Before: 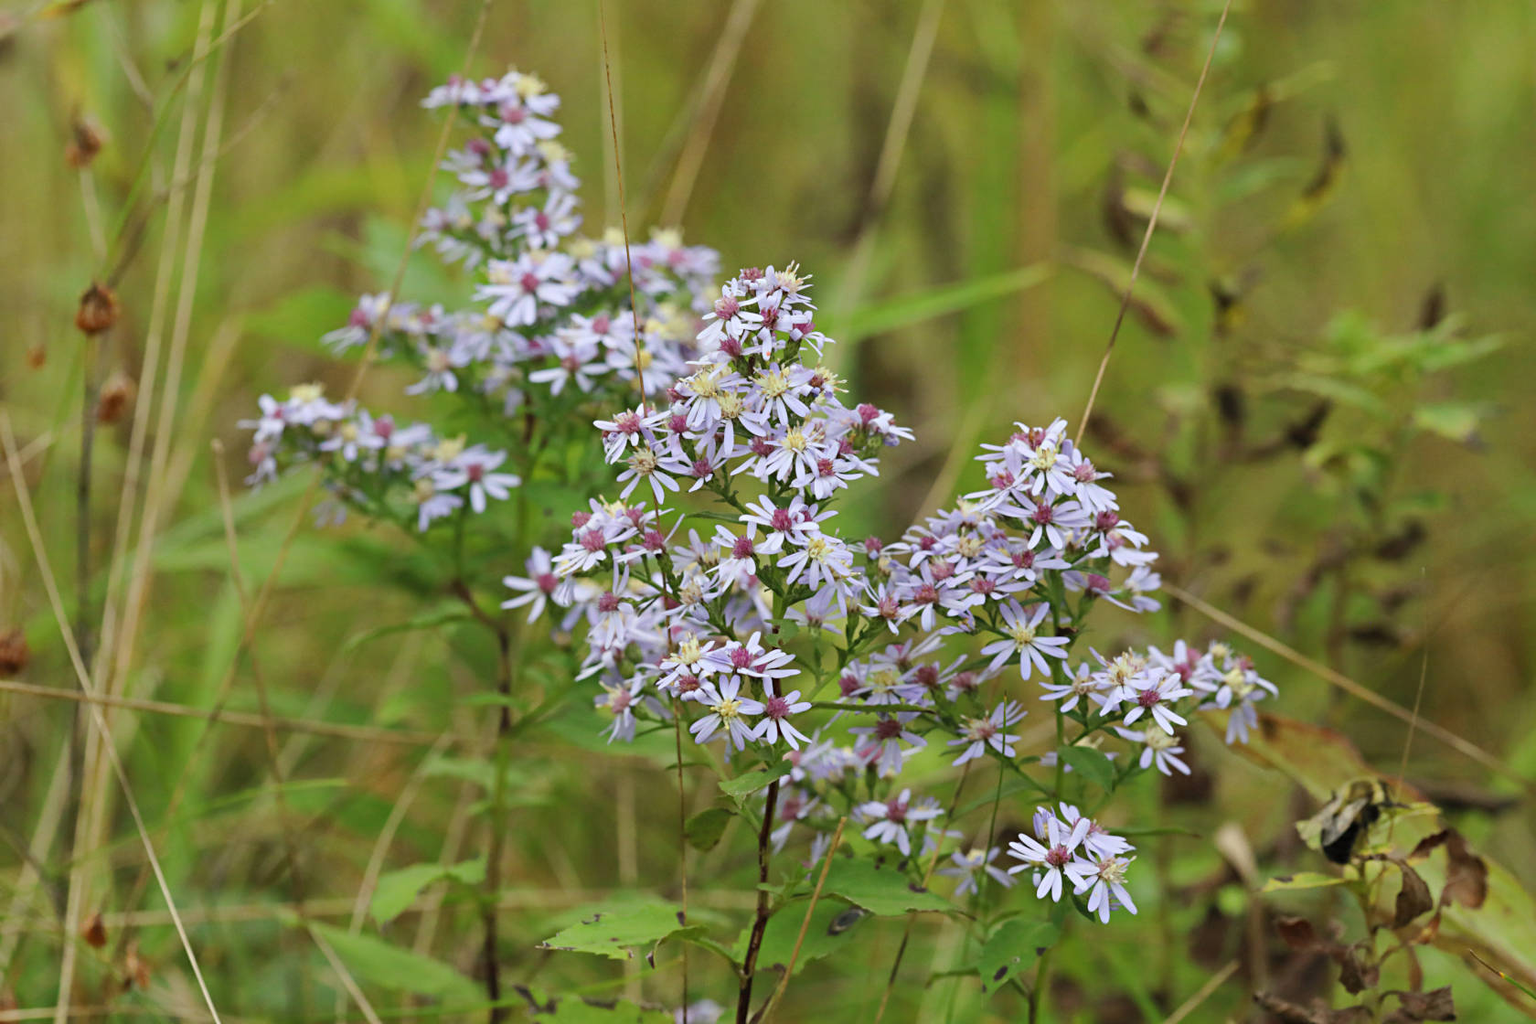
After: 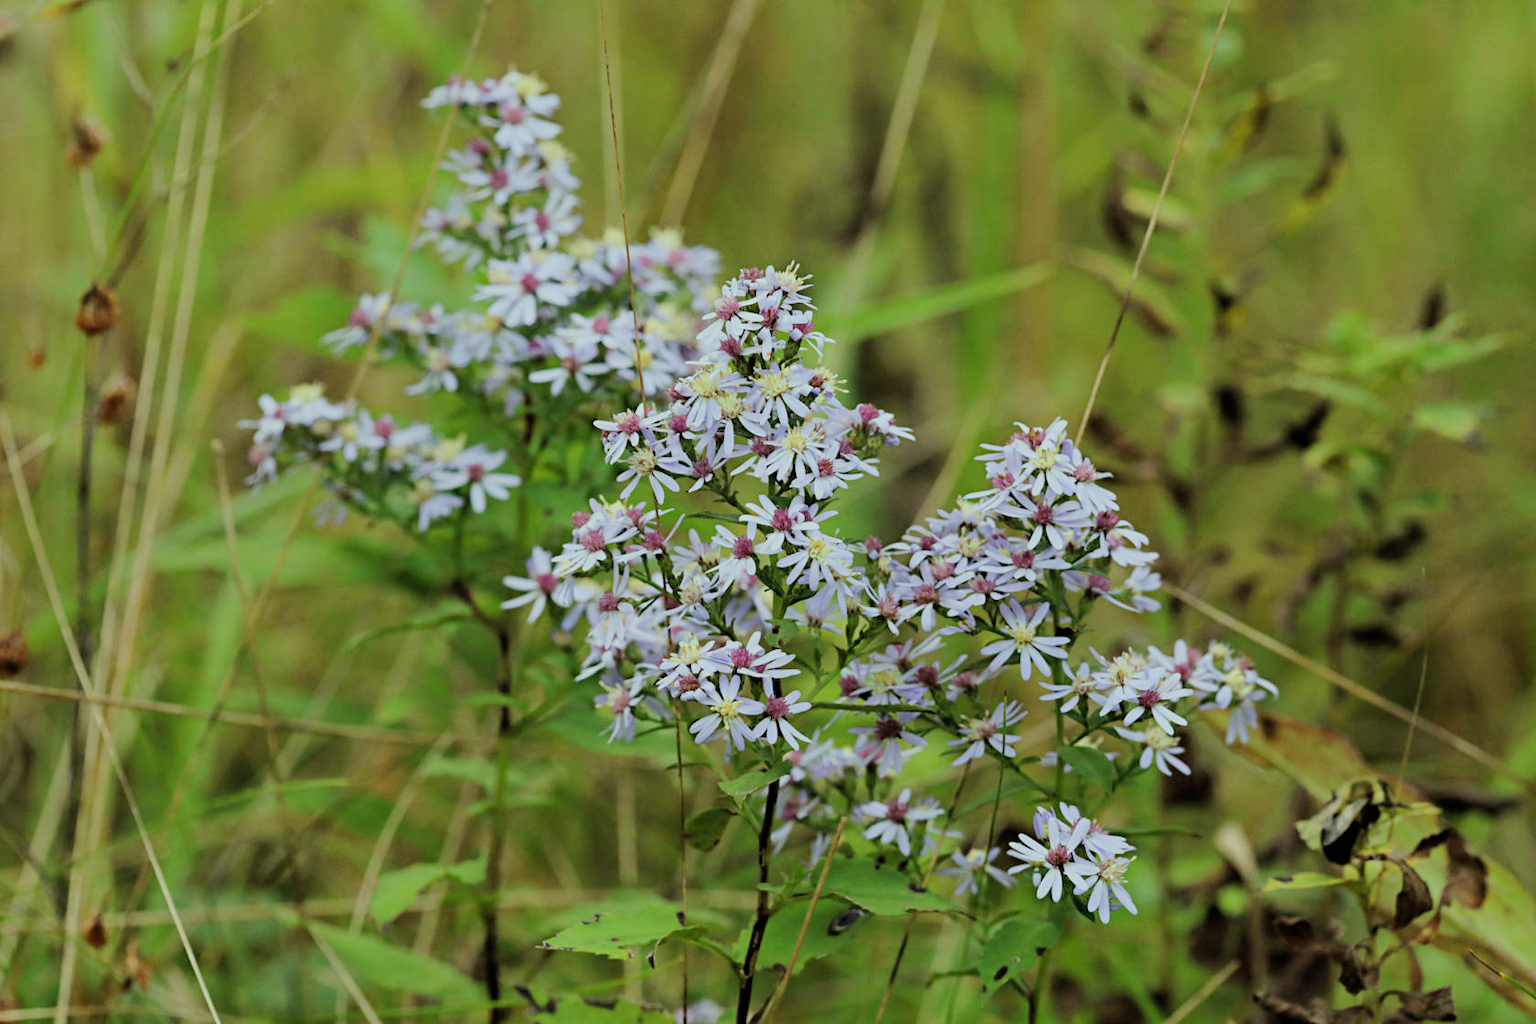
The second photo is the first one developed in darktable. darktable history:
filmic rgb: black relative exposure -5 EV, hardness 2.88, contrast 1.2
color correction: highlights a* -8, highlights b* 3.1
